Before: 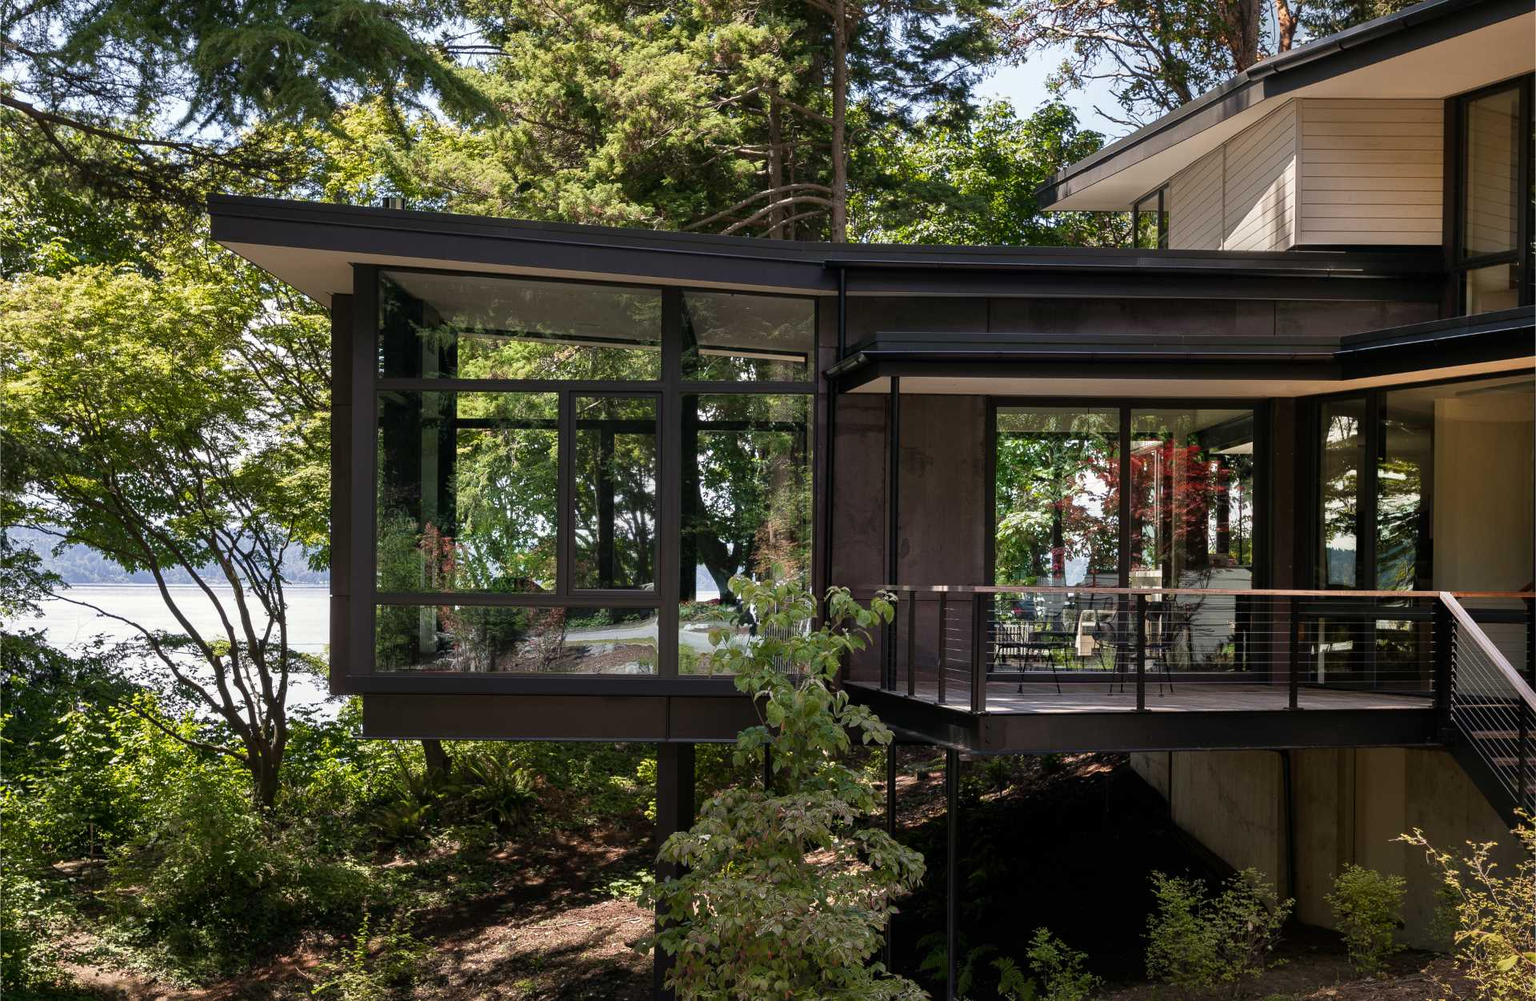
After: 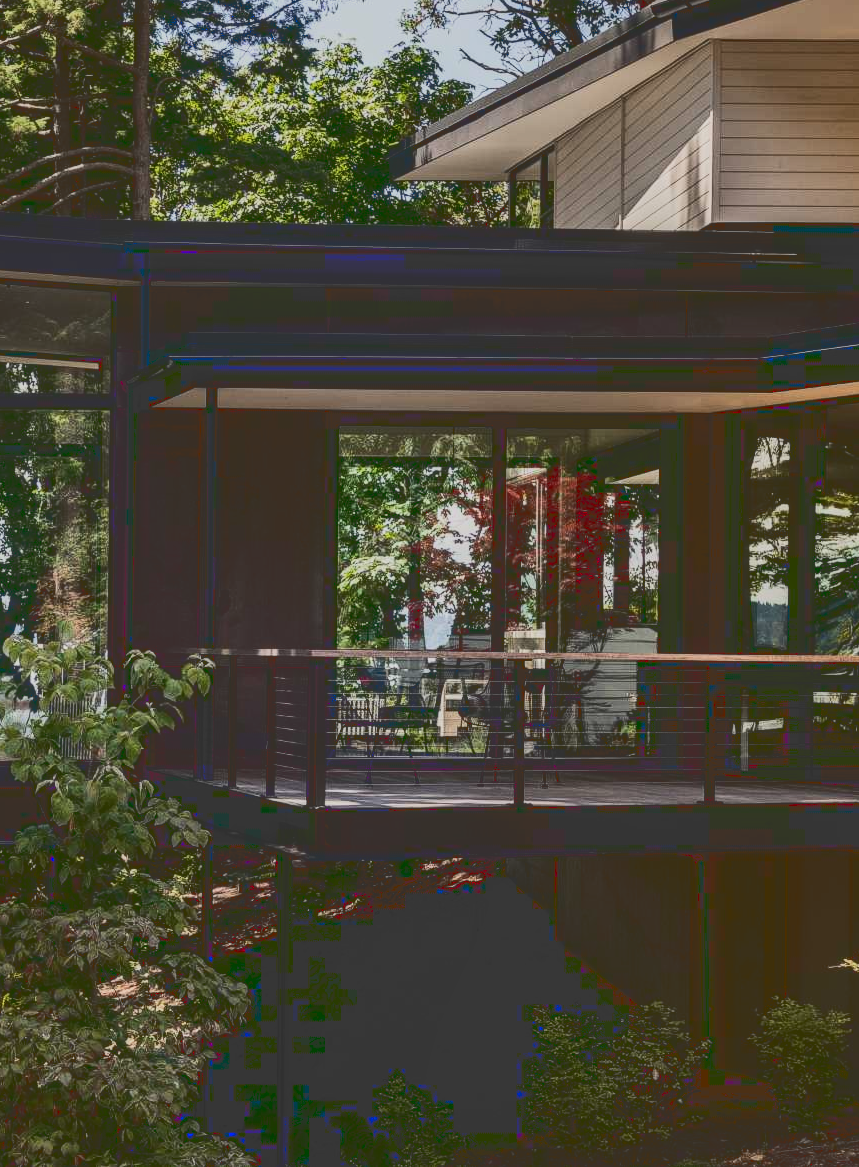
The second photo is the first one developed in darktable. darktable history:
crop: left 47.243%, top 6.679%, right 8.014%
local contrast: on, module defaults
tone curve: curves: ch0 [(0, 0.23) (0.125, 0.207) (0.245, 0.227) (0.736, 0.695) (1, 0.824)], color space Lab, linked channels
